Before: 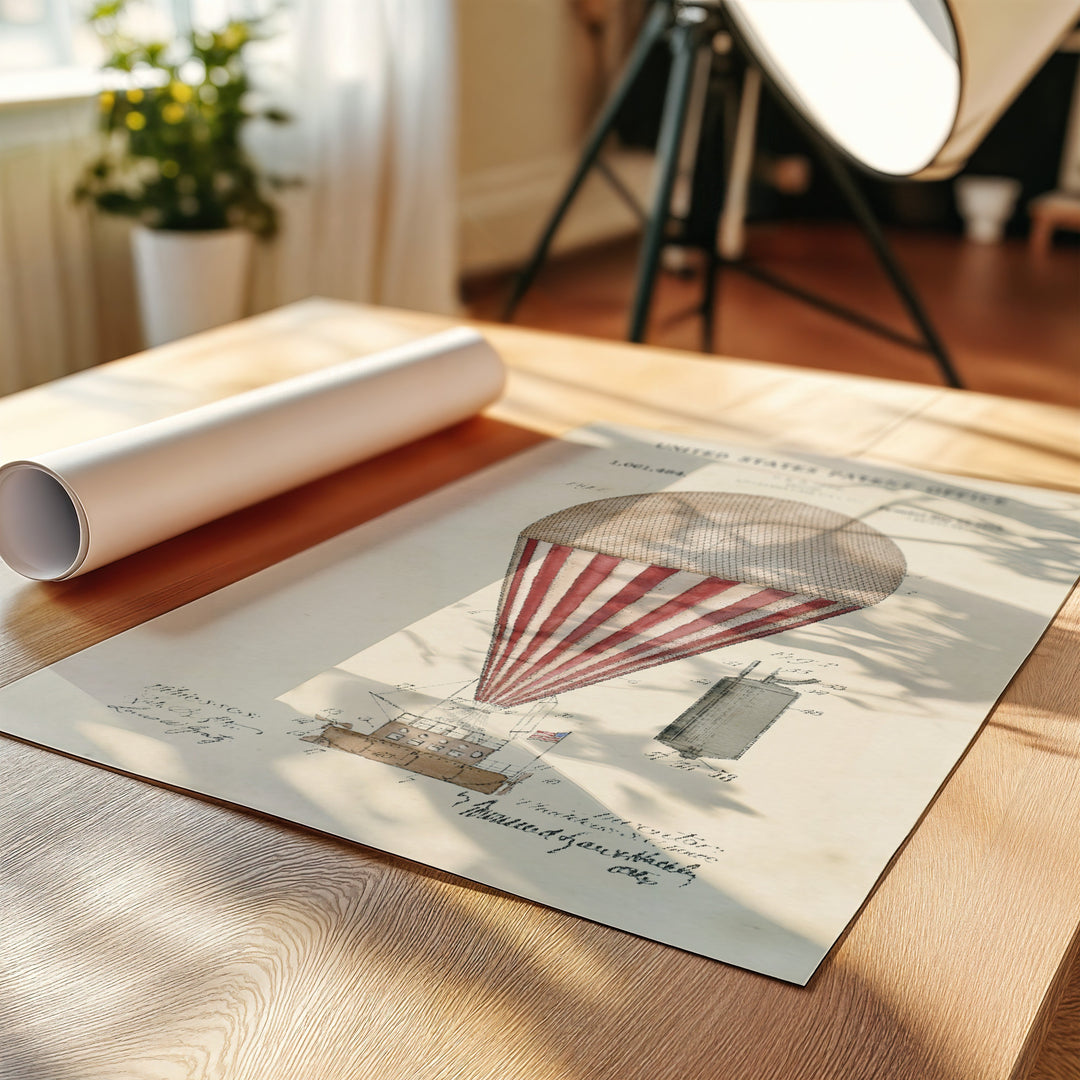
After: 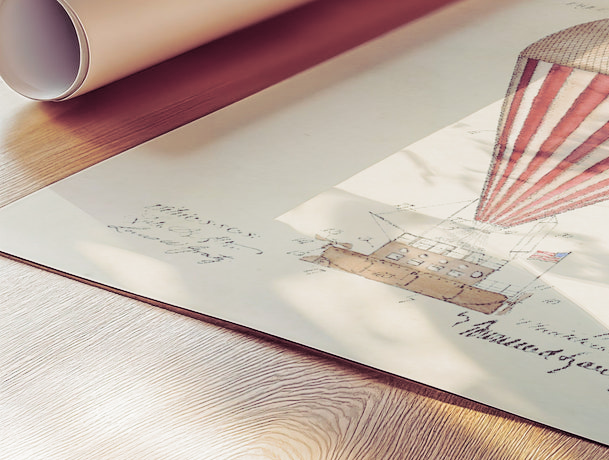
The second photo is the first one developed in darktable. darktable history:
crop: top 44.483%, right 43.593%, bottom 12.892%
split-toning: shadows › hue 316.8°, shadows › saturation 0.47, highlights › hue 201.6°, highlights › saturation 0, balance -41.97, compress 28.01%
shadows and highlights: shadows -54.3, highlights 86.09, soften with gaussian
